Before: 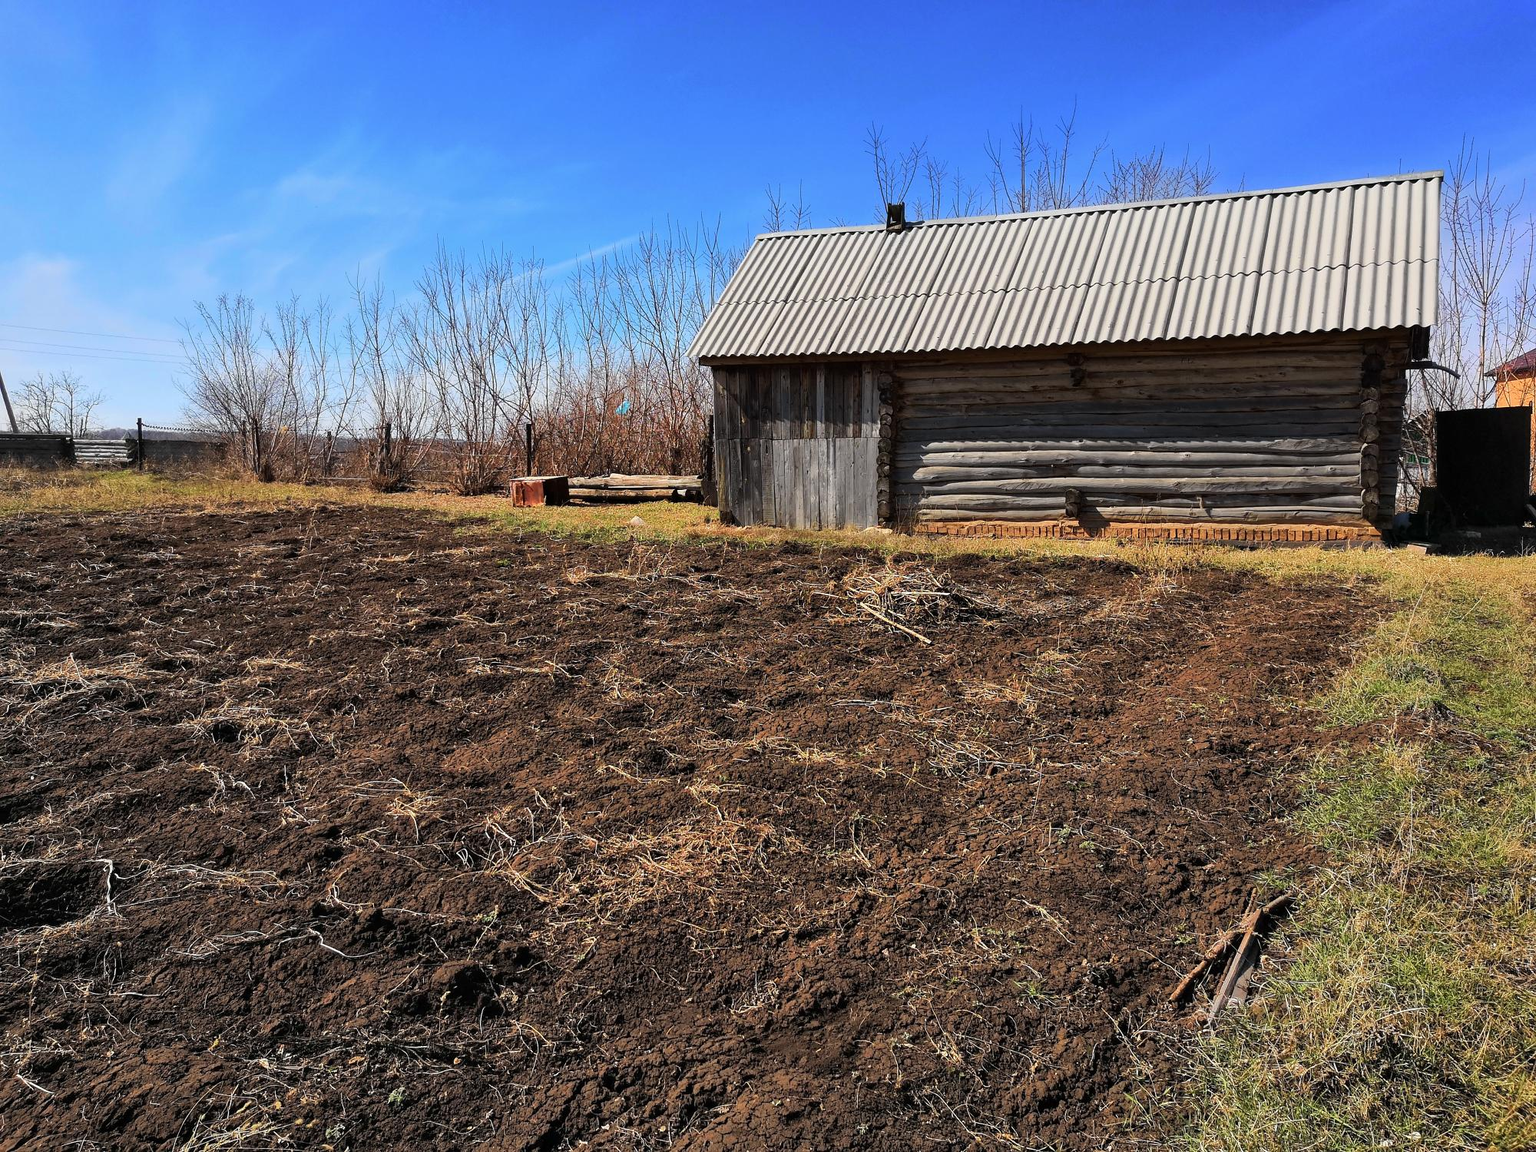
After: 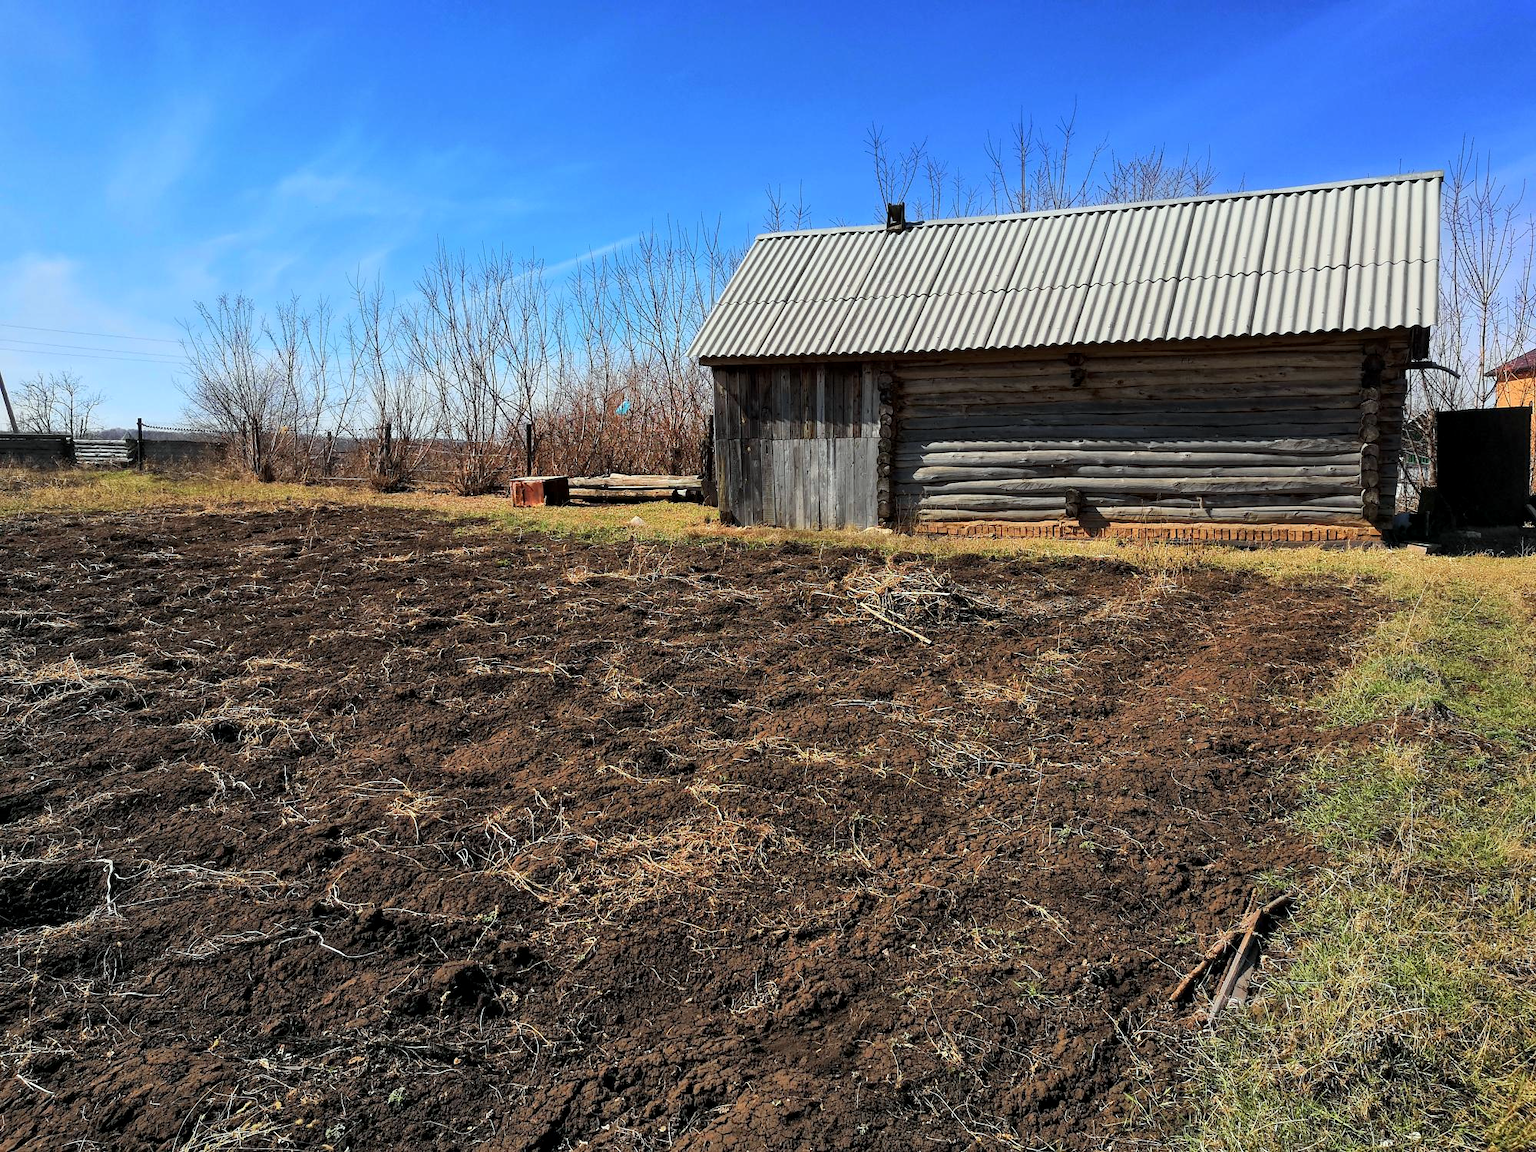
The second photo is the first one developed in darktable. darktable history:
local contrast: highlights 105%, shadows 100%, detail 119%, midtone range 0.2
color calibration: illuminant Planckian (black body), x 0.352, y 0.352, temperature 4761.85 K
